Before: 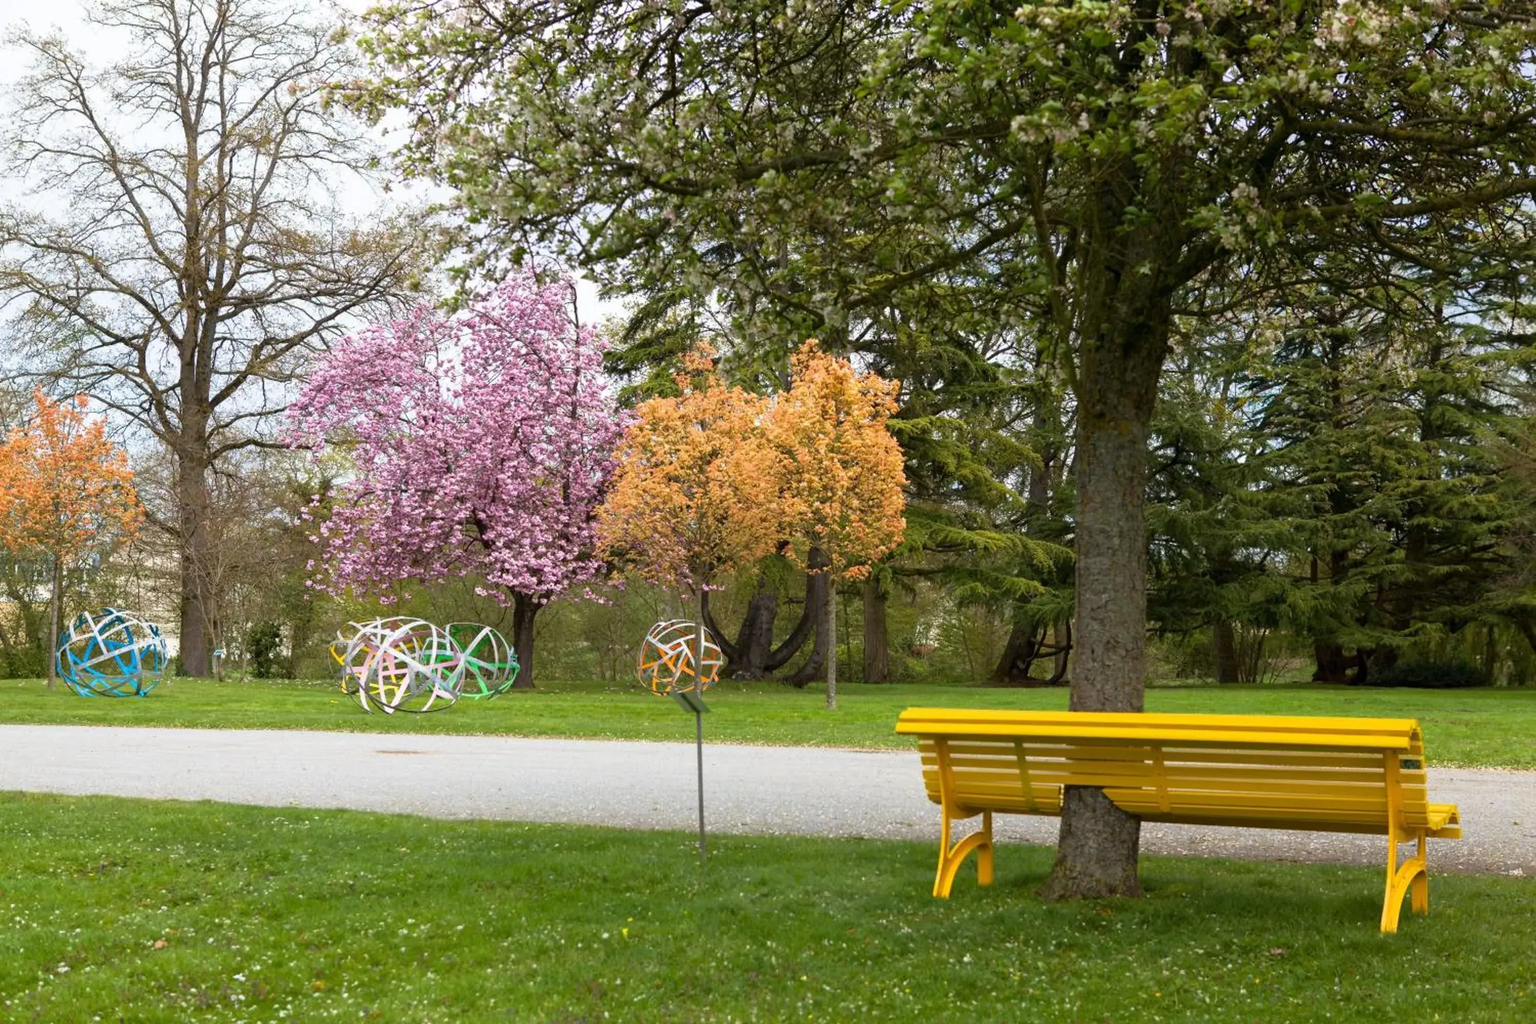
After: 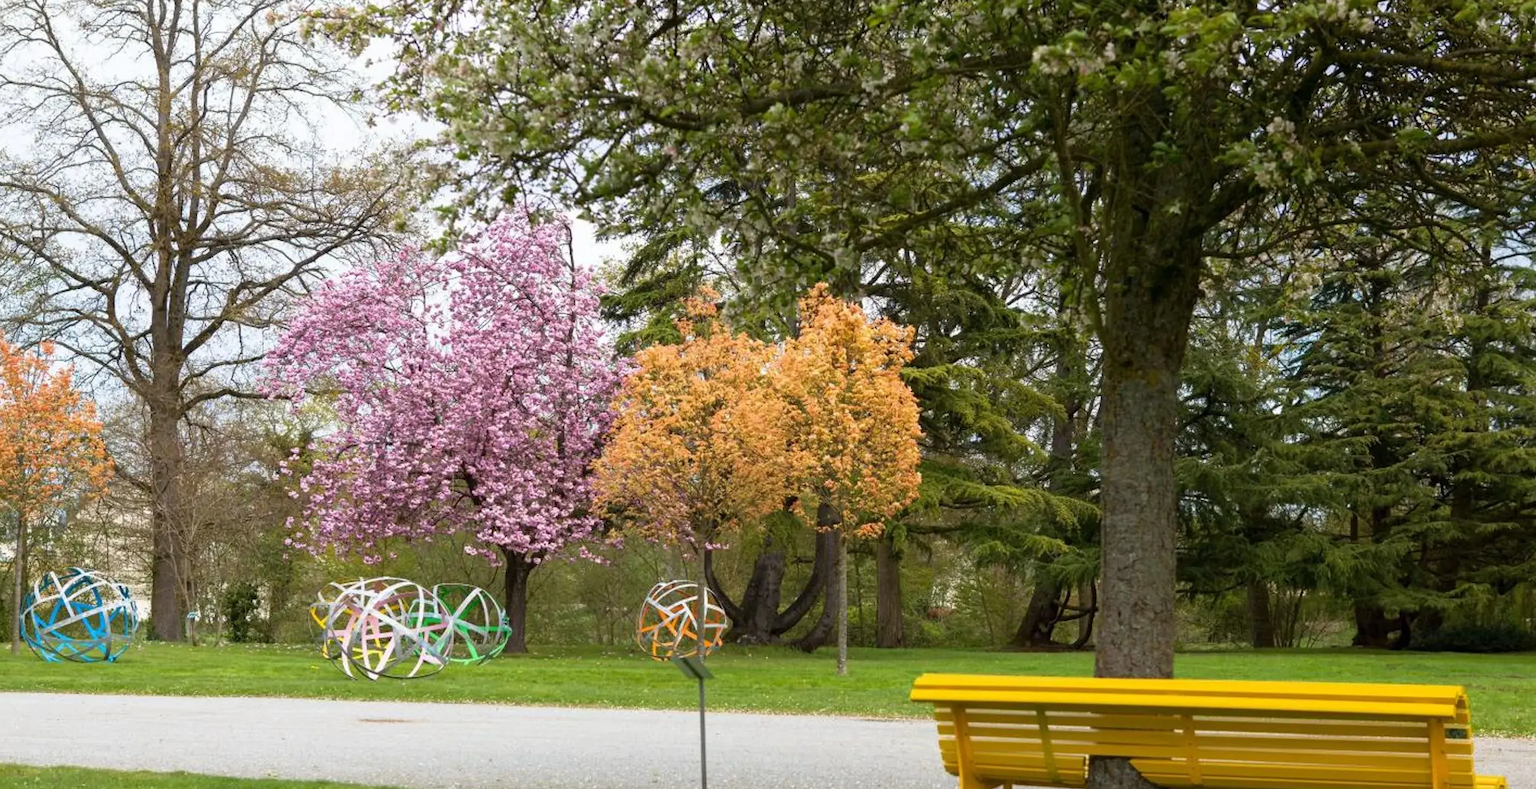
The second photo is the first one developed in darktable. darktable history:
crop: left 2.458%, top 7.131%, right 3.21%, bottom 20.143%
